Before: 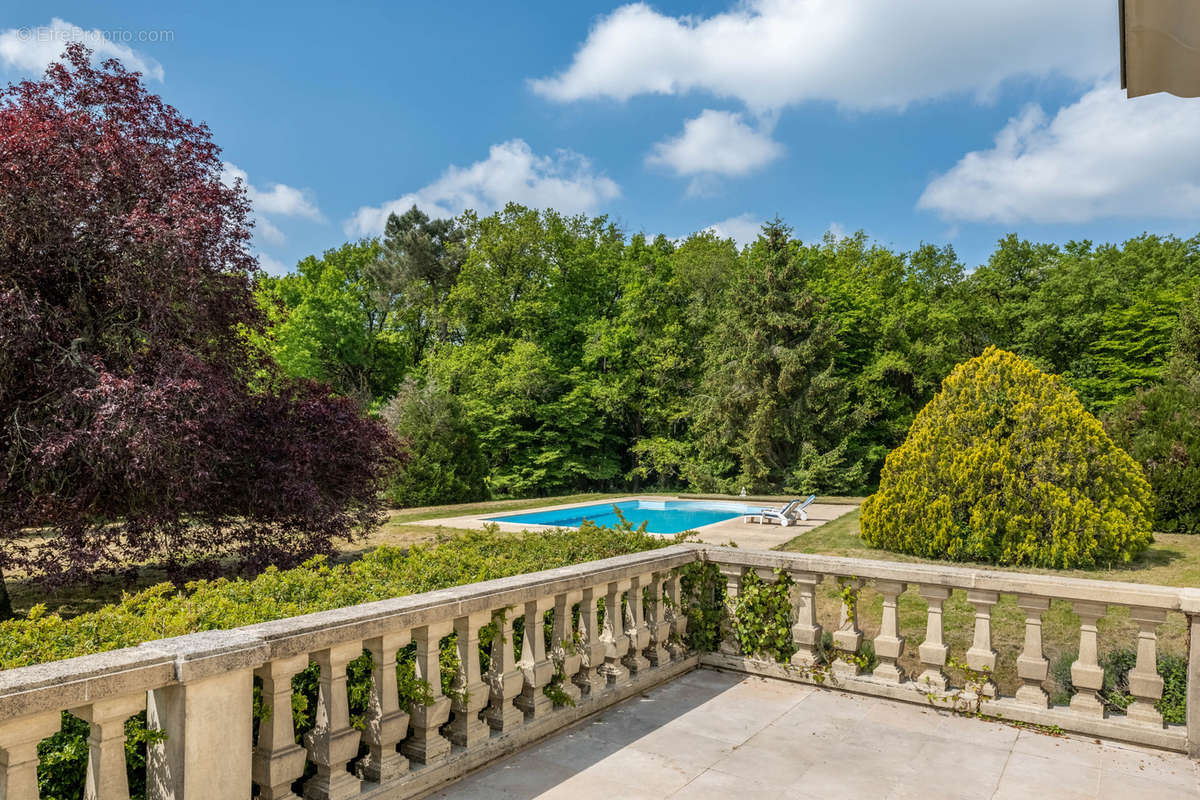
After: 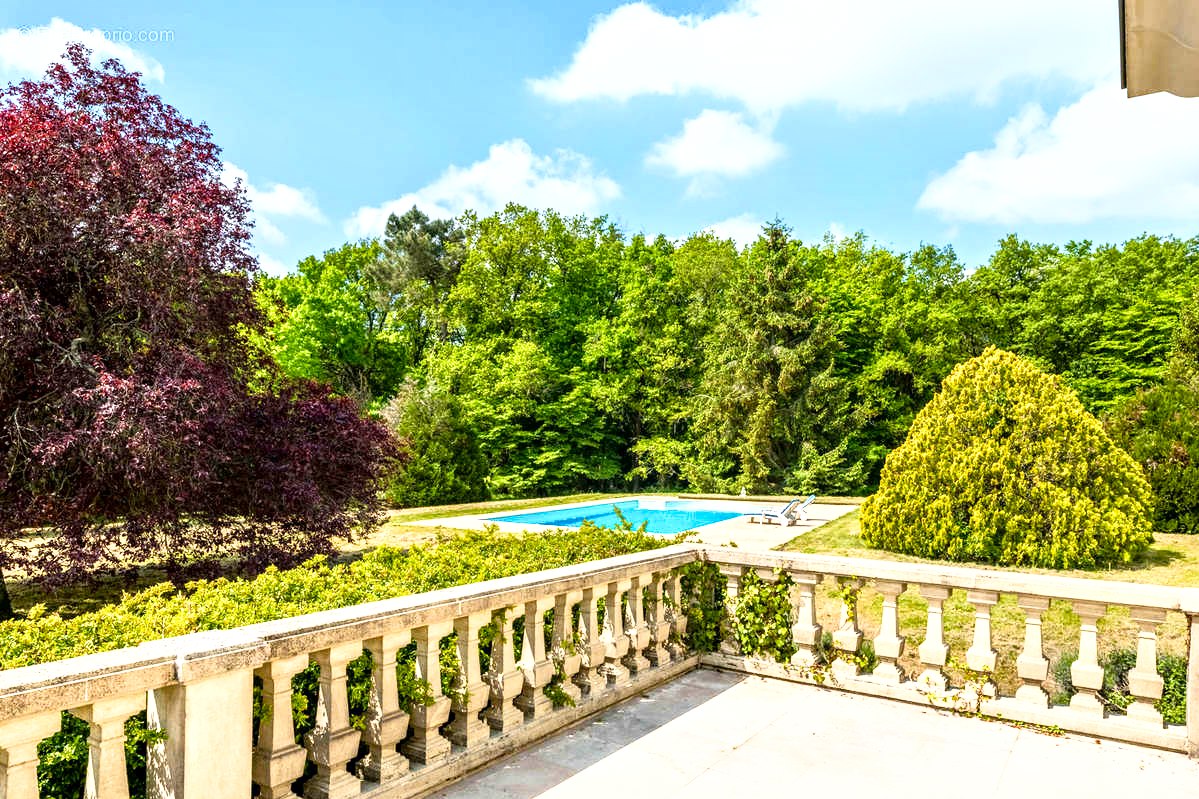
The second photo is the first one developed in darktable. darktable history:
crop: left 0.038%
local contrast: mode bilateral grid, contrast 28, coarseness 15, detail 115%, midtone range 0.2
levels: mode automatic, levels [0, 0.498, 0.996]
shadows and highlights: shadows -60.93, white point adjustment -5.19, highlights 59.67
exposure: exposure 0.95 EV, compensate highlight preservation false
velvia: strength 32.62%, mid-tones bias 0.206
